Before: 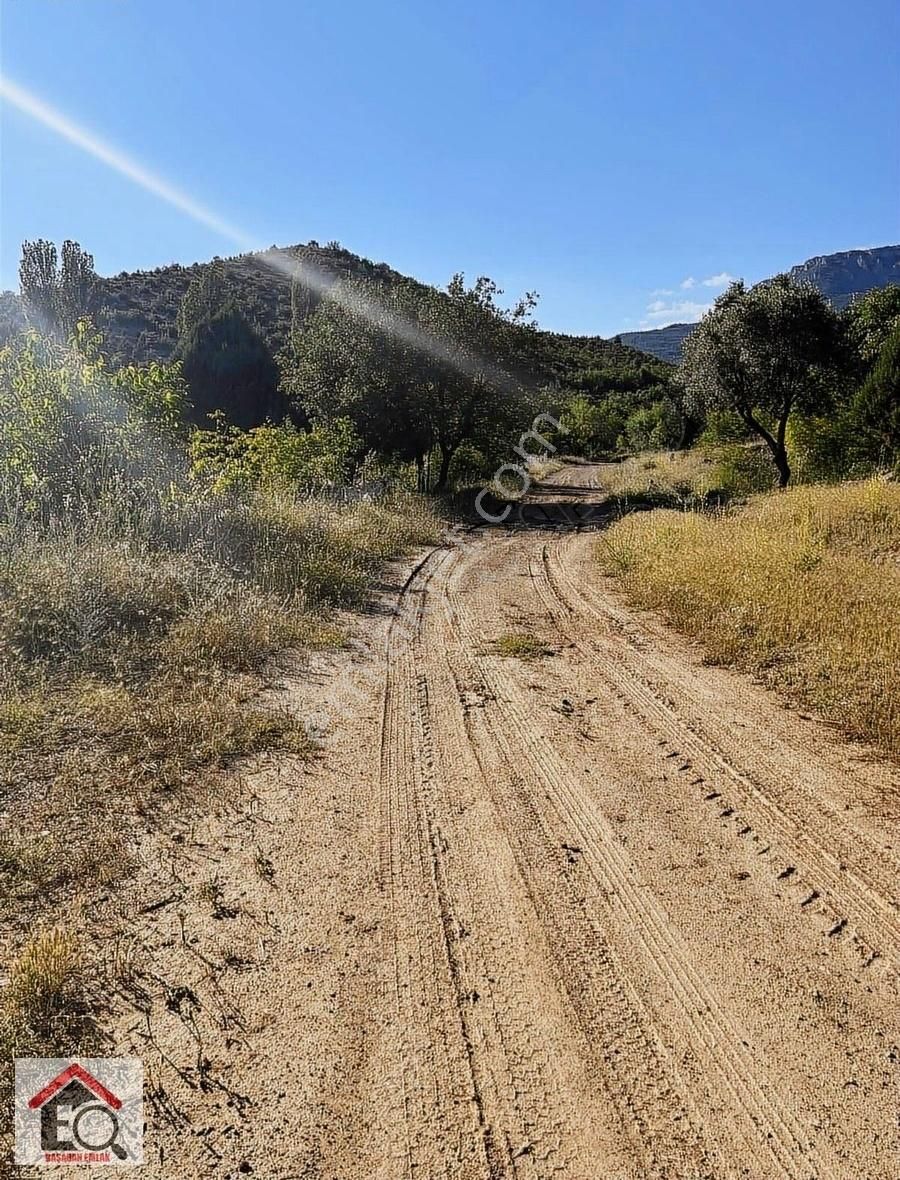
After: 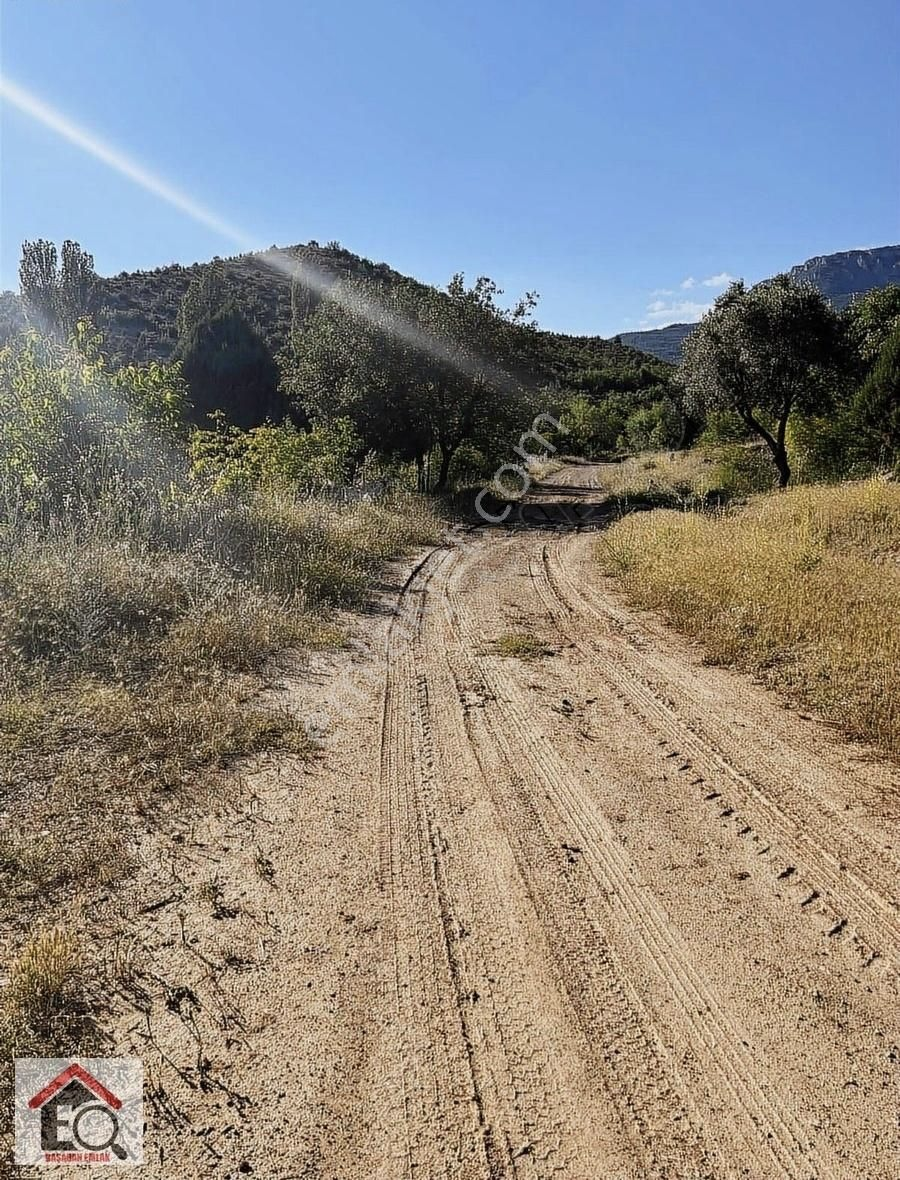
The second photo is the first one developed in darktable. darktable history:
contrast brightness saturation: saturation -0.153
